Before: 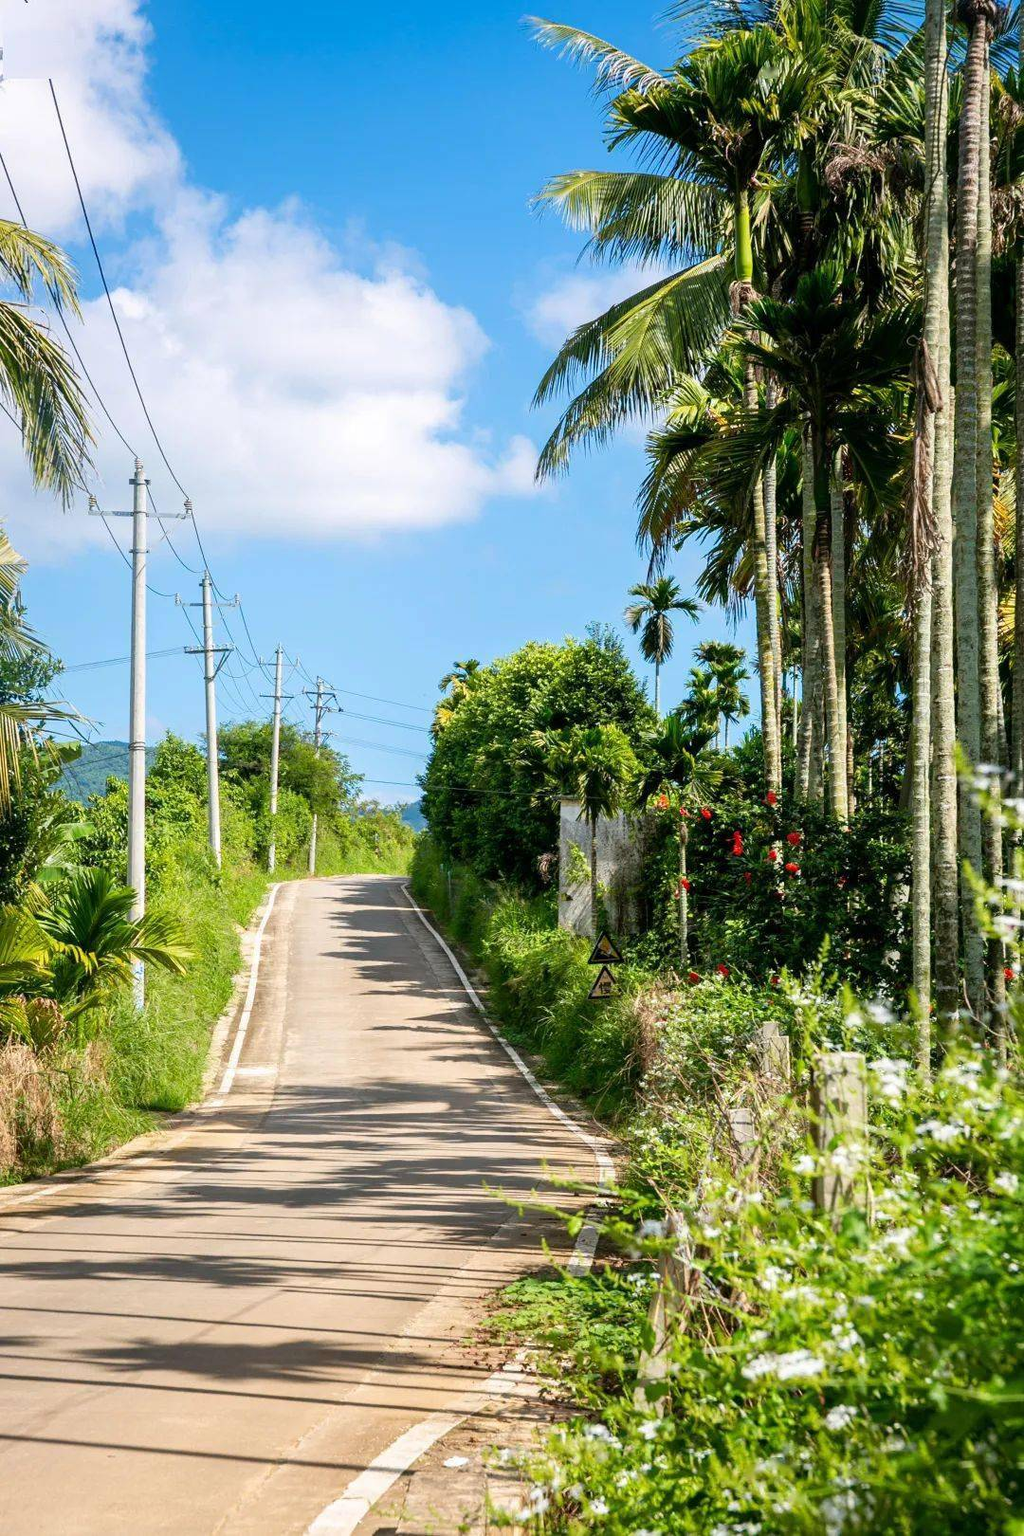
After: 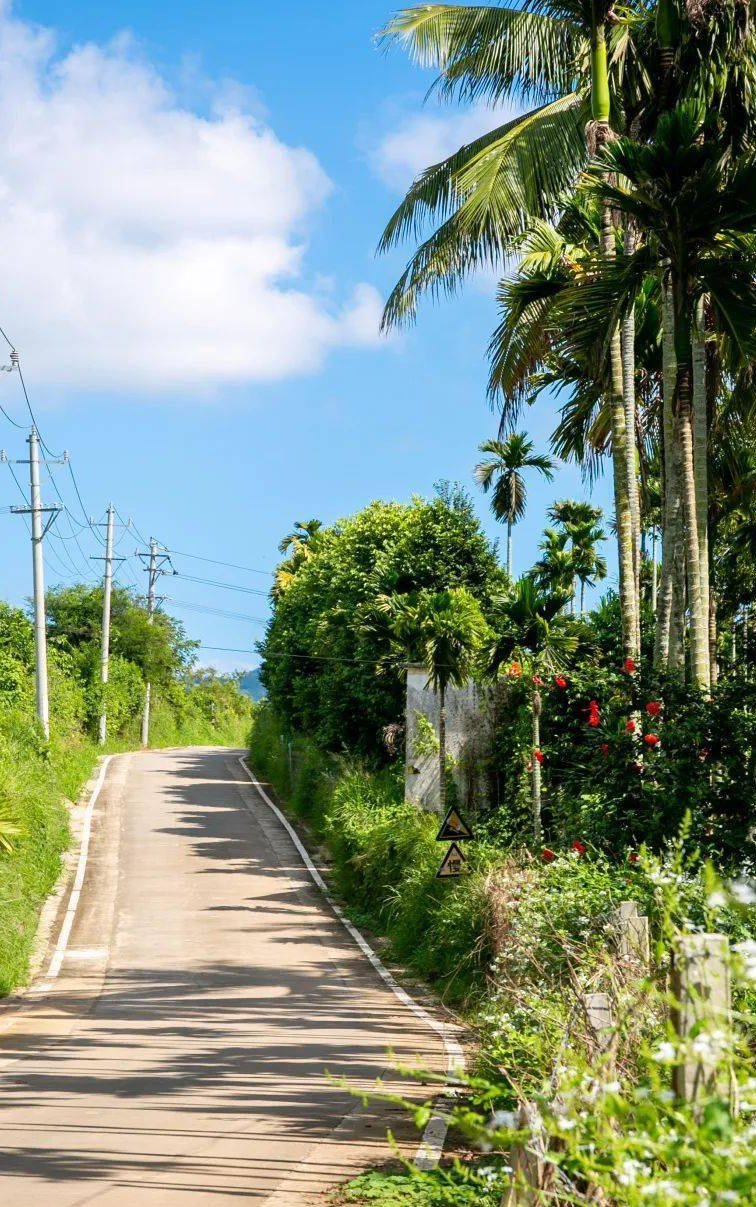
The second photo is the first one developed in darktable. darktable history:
crop and rotate: left 17.093%, top 10.926%, right 12.883%, bottom 14.545%
